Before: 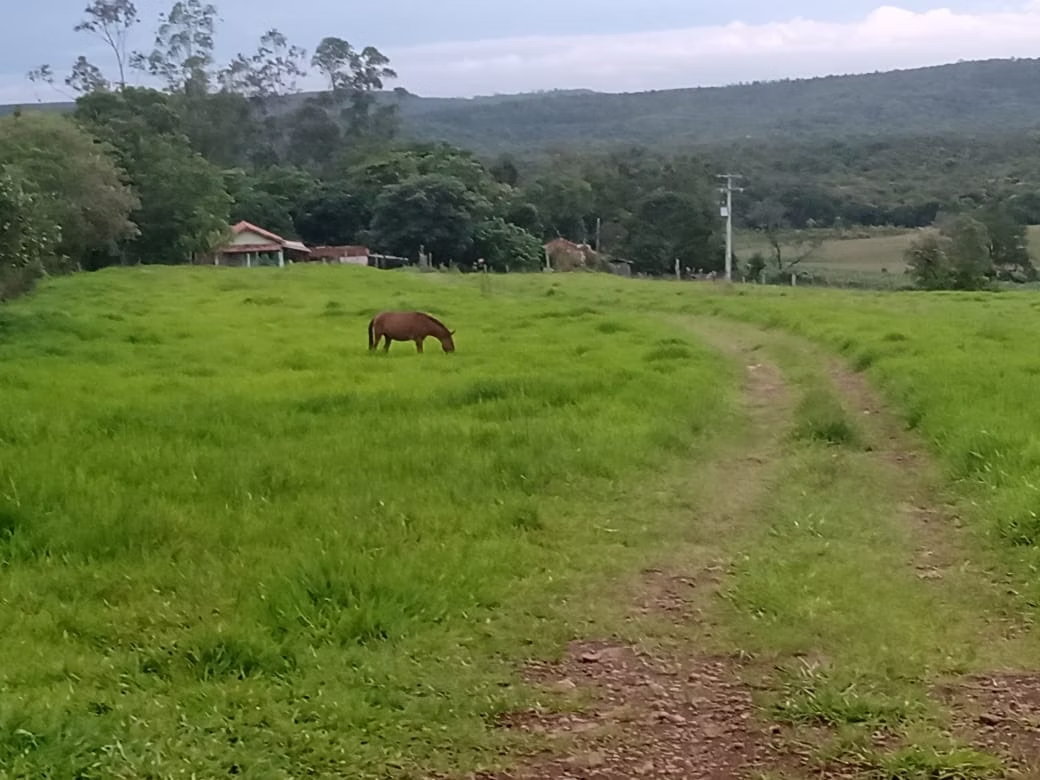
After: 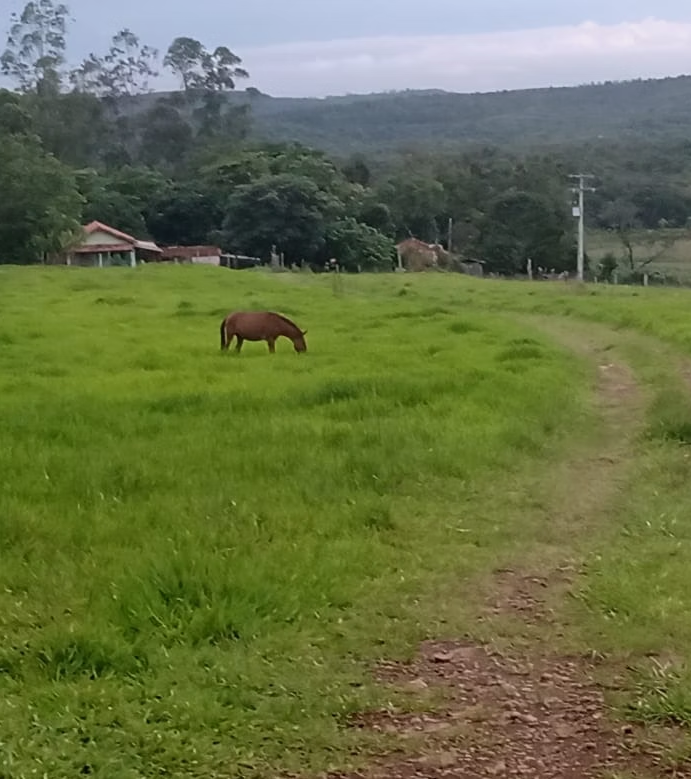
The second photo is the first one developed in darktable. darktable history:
exposure: exposure -0.17 EV, compensate highlight preservation false
crop and rotate: left 14.314%, right 19.239%
